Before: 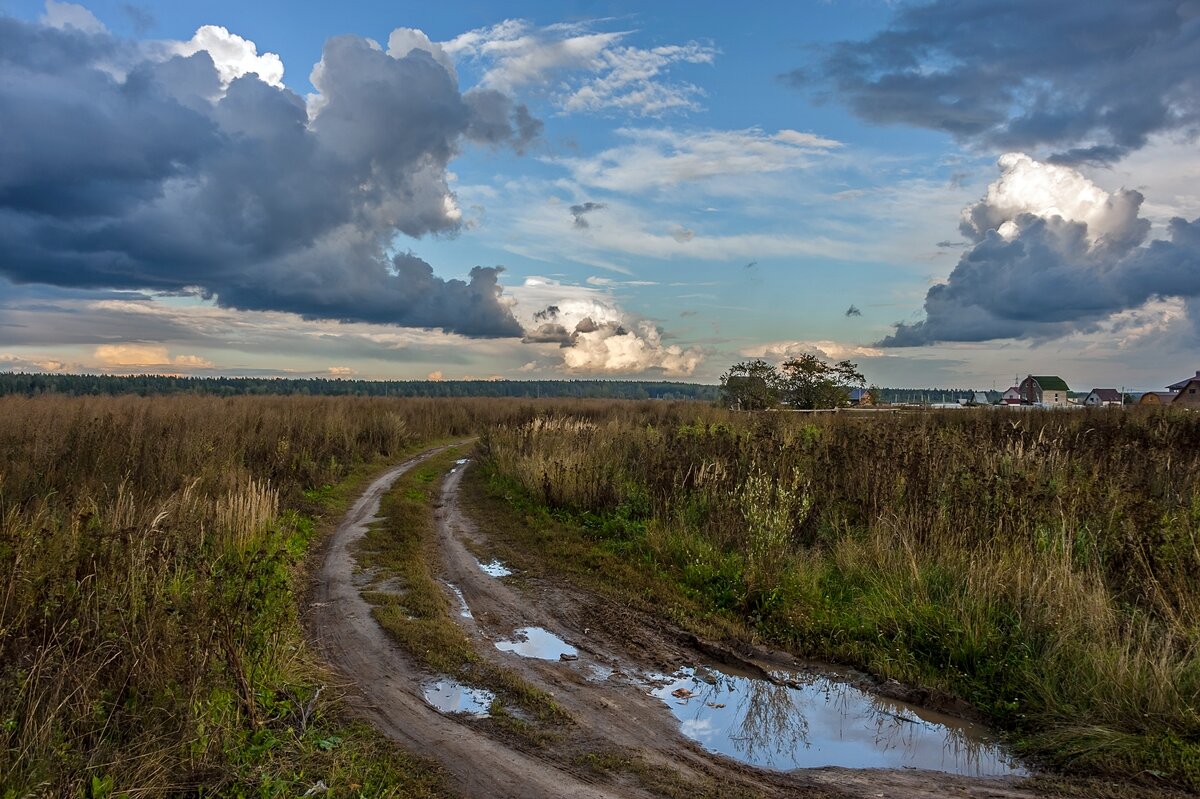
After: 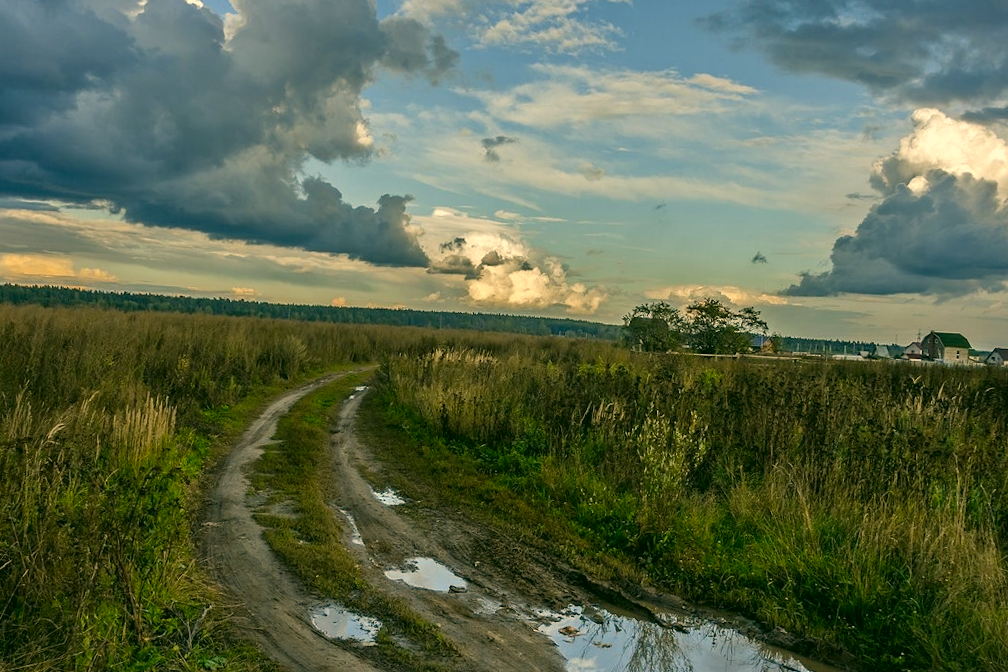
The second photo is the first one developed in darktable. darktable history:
crop and rotate: angle -2.91°, left 5.041%, top 5.169%, right 4.652%, bottom 4.312%
color correction: highlights a* 5.12, highlights b* 23.7, shadows a* -15.94, shadows b* 3.99
